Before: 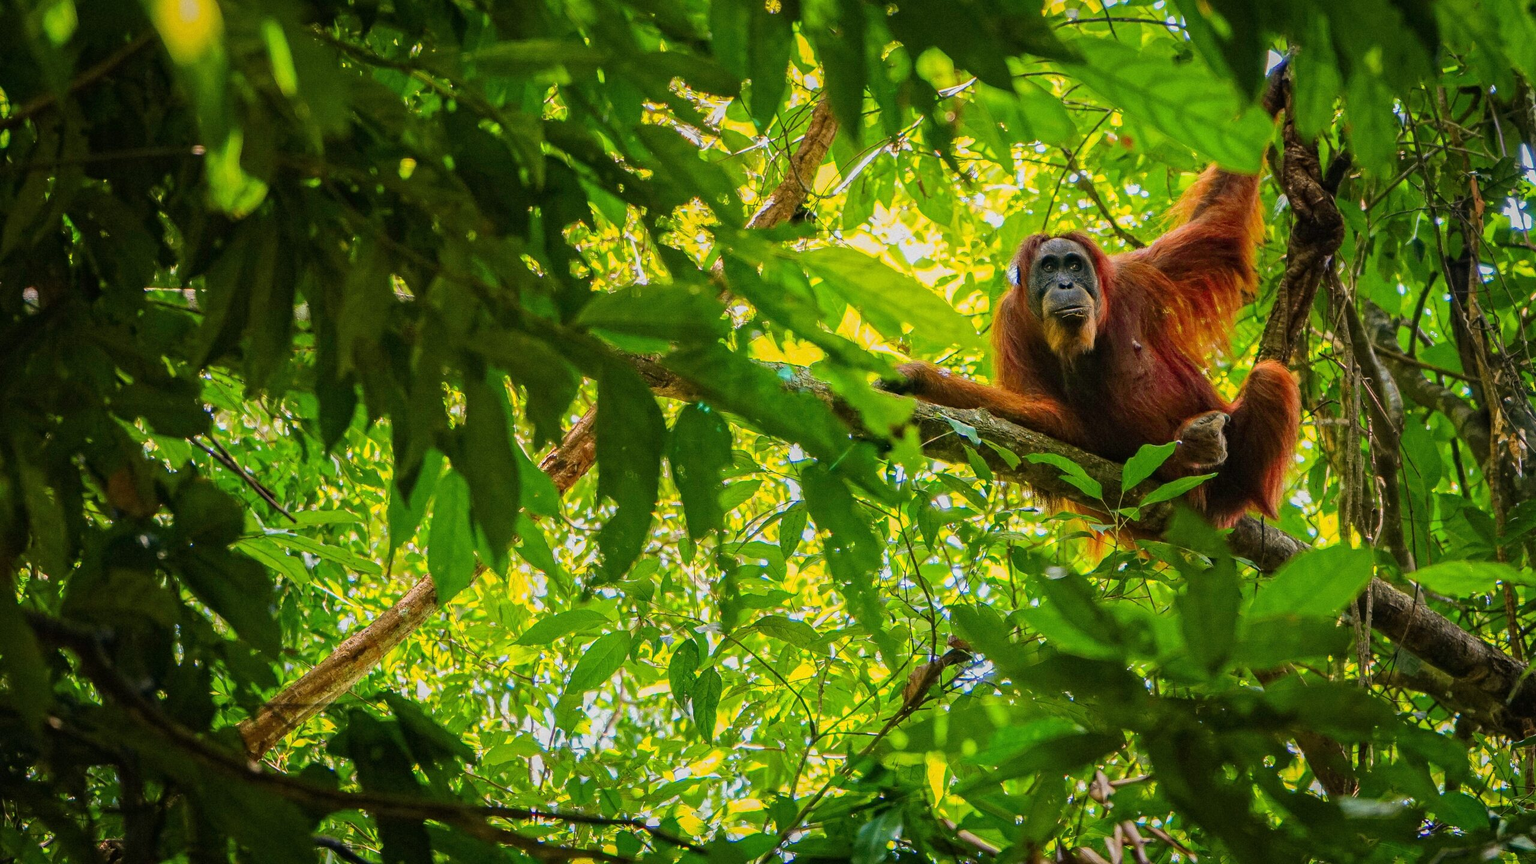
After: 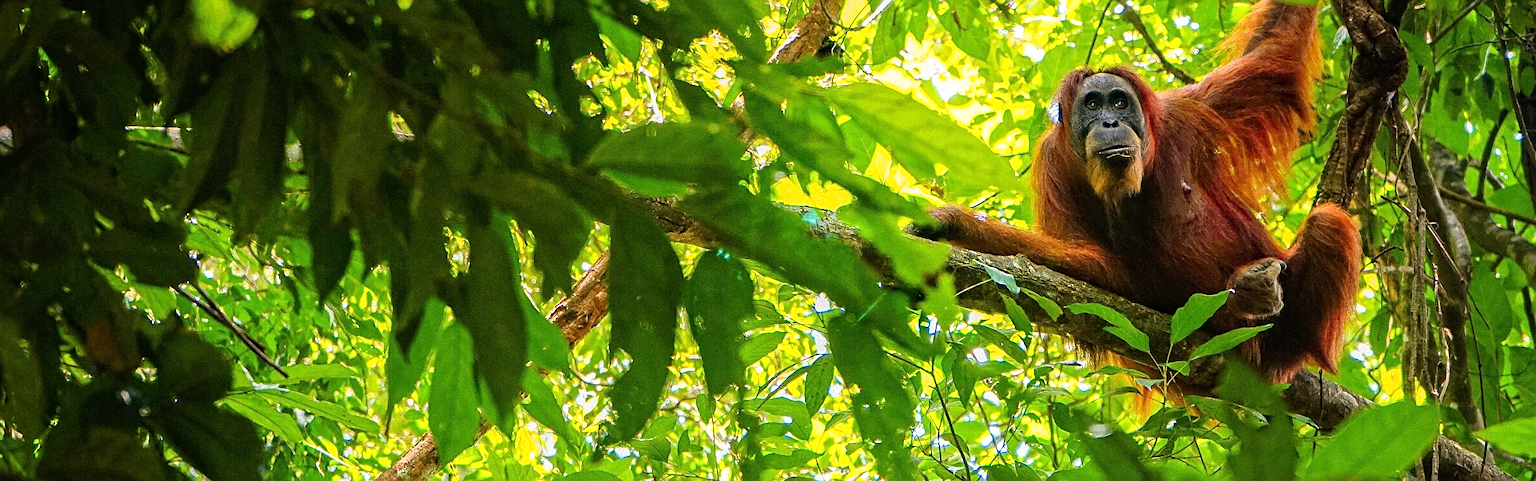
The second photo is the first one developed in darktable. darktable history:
crop: left 1.78%, top 19.69%, right 4.635%, bottom 28.167%
tone equalizer: -8 EV -0.441 EV, -7 EV -0.361 EV, -6 EV -0.312 EV, -5 EV -0.21 EV, -3 EV 0.194 EV, -2 EV 0.331 EV, -1 EV 0.381 EV, +0 EV 0.444 EV
sharpen: on, module defaults
